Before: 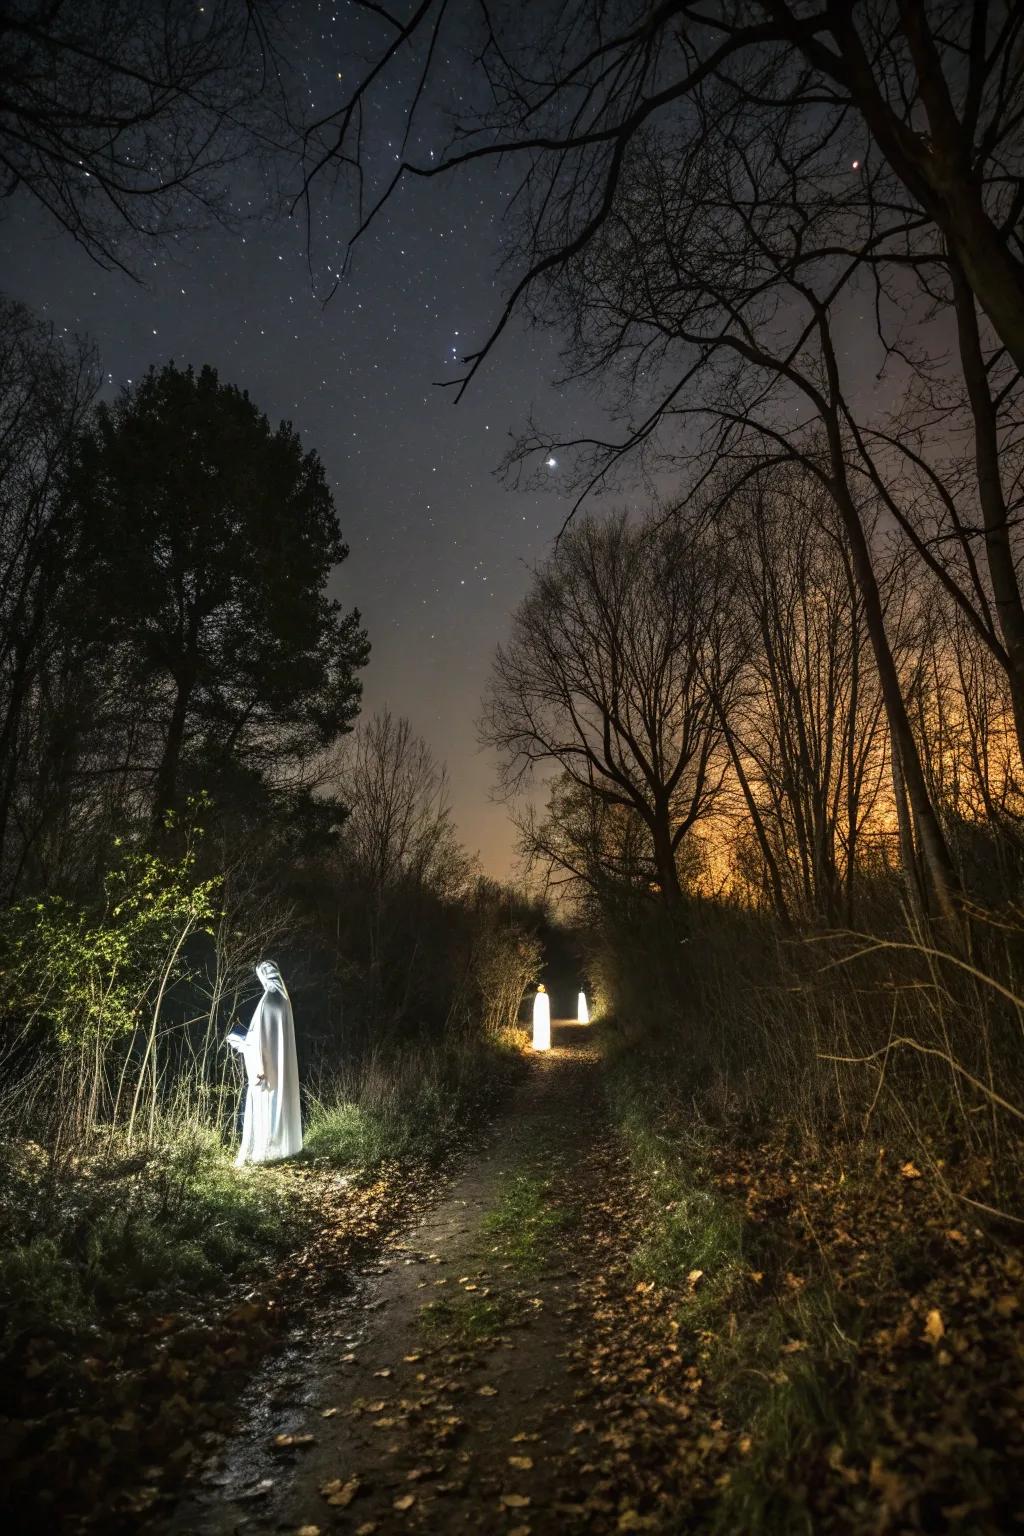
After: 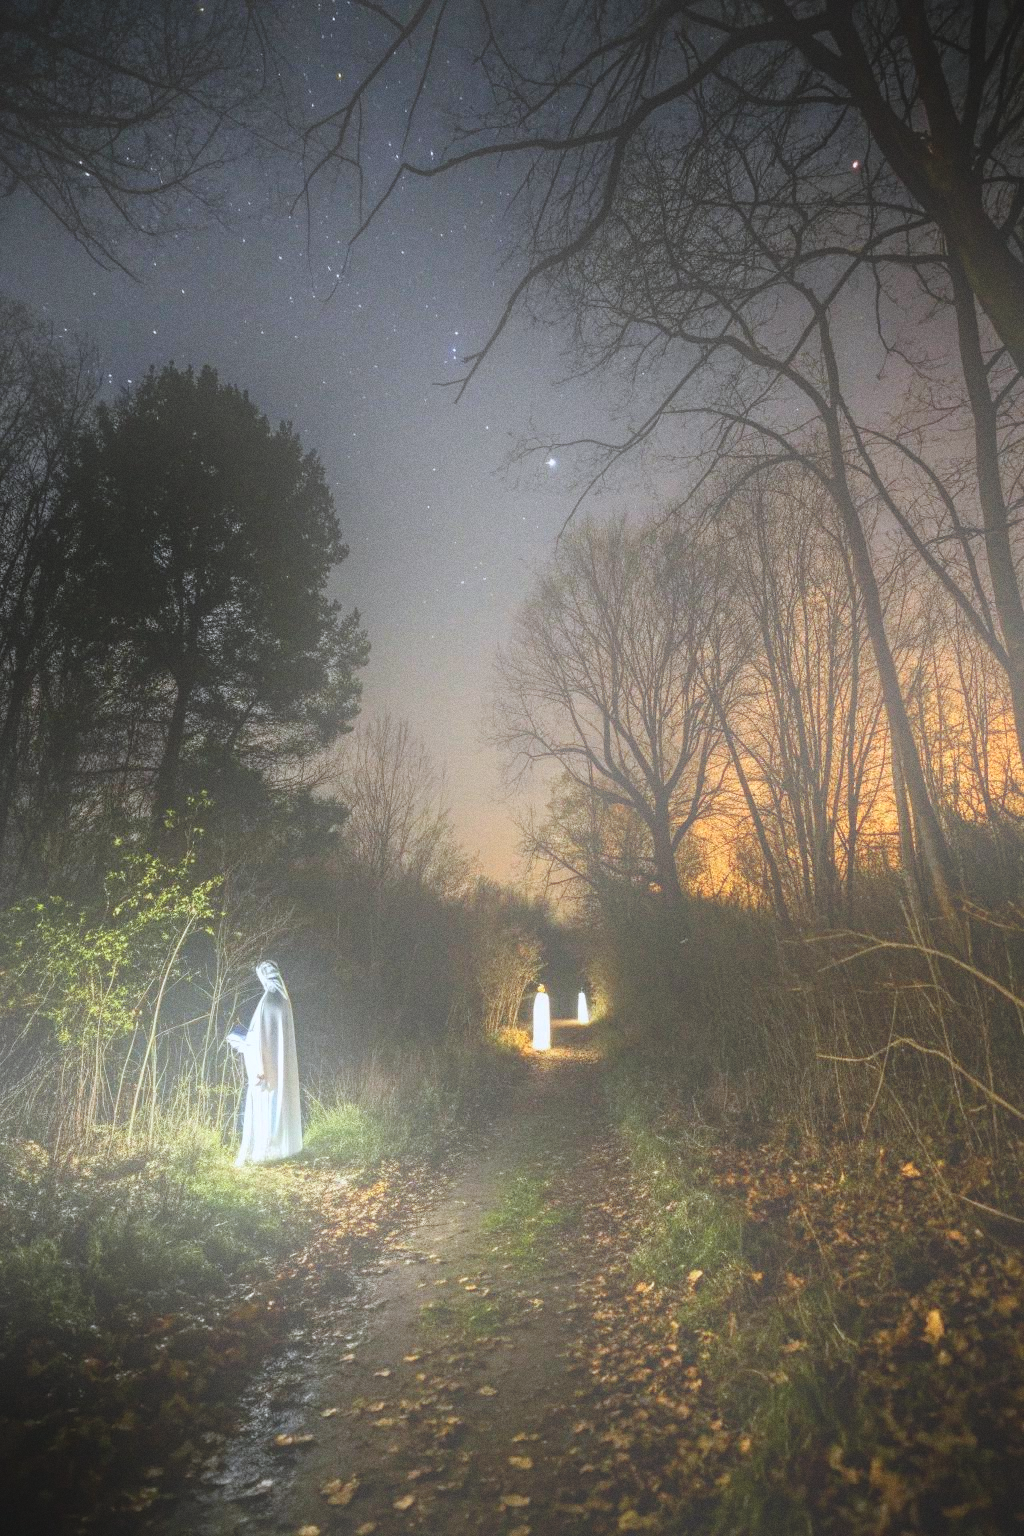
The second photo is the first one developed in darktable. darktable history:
white balance: red 0.974, blue 1.044
shadows and highlights: shadows -20, white point adjustment -2, highlights -35
bloom: size 25%, threshold 5%, strength 90%
grain: coarseness 0.09 ISO
